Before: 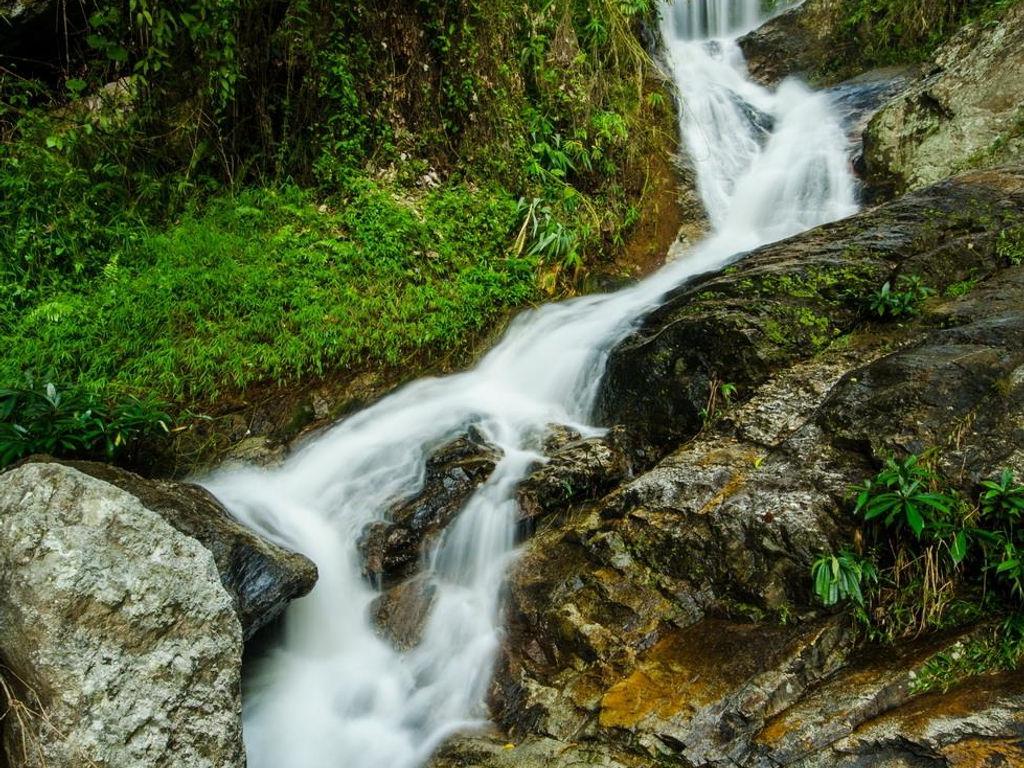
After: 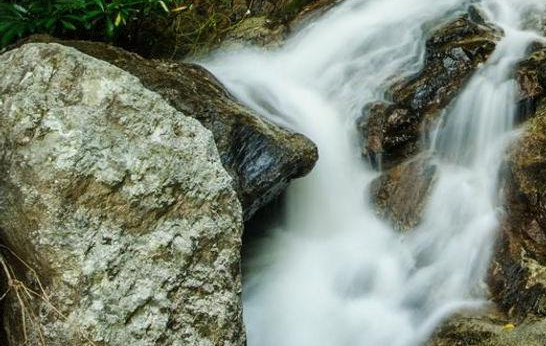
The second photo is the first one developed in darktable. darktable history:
vignetting: fall-off start 85%, fall-off radius 80%, brightness -0.182, saturation -0.3, width/height ratio 1.219, dithering 8-bit output, unbound false
crop and rotate: top 54.778%, right 46.61%, bottom 0.159%
